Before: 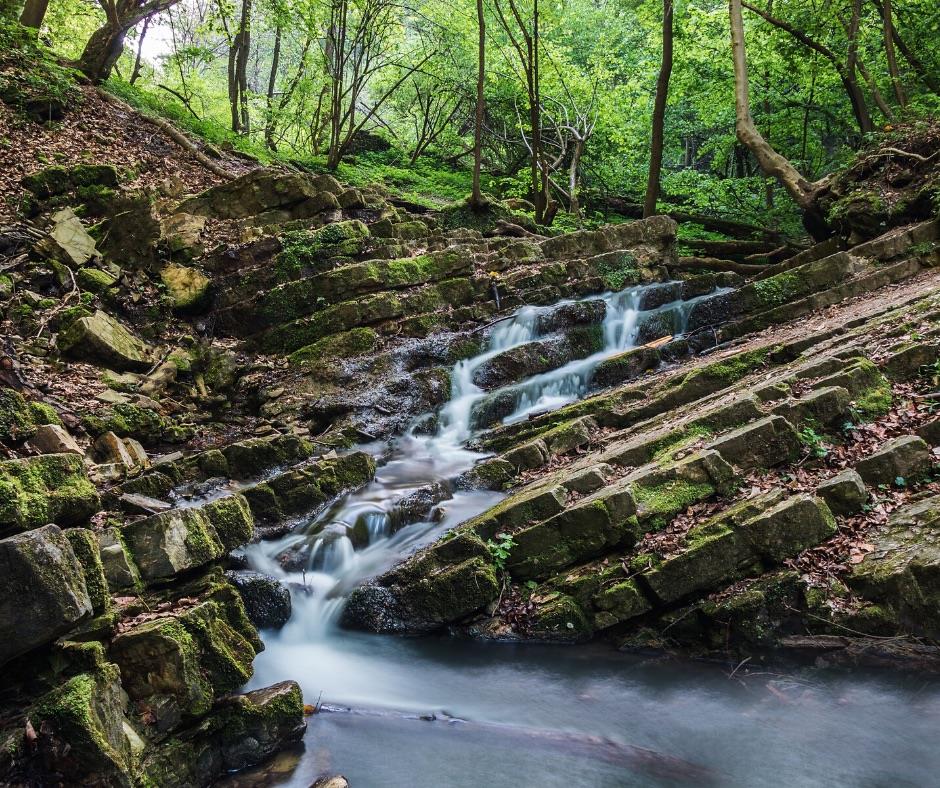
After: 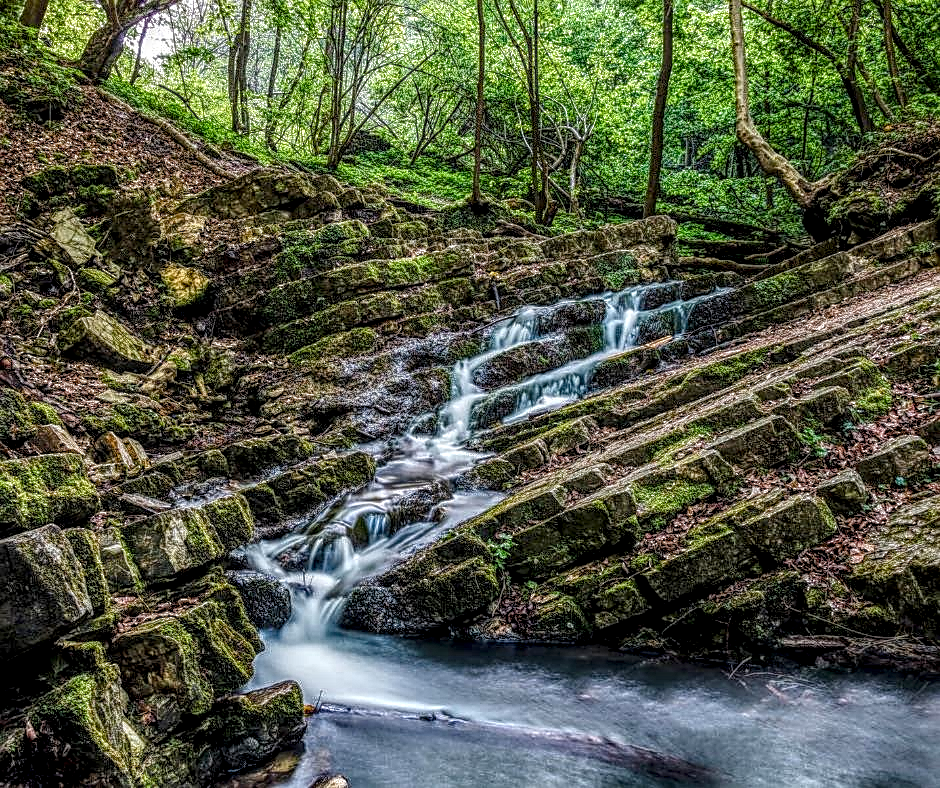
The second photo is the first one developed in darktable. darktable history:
color balance rgb: perceptual saturation grading › global saturation 20%, perceptual saturation grading › highlights -25%, perceptual saturation grading › shadows 25%
sharpen: on, module defaults
local contrast: highlights 0%, shadows 0%, detail 300%, midtone range 0.3
